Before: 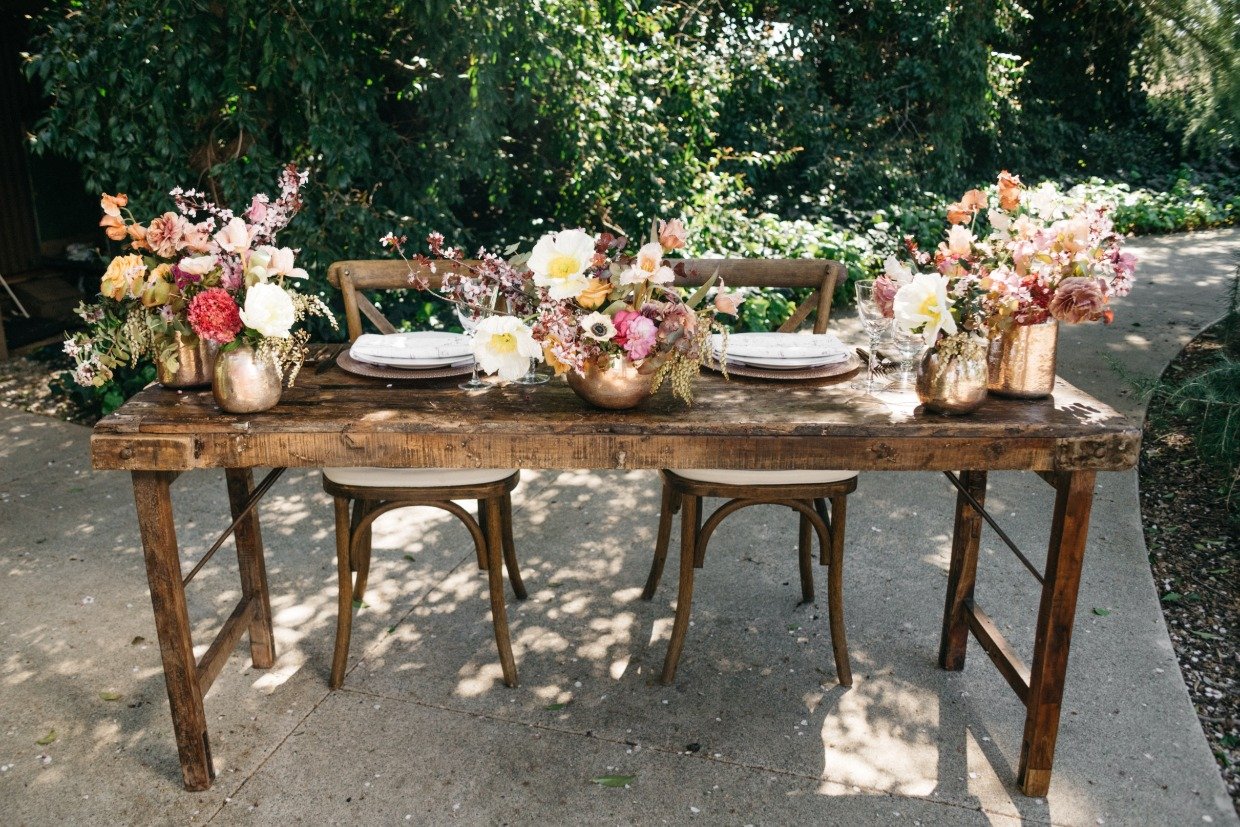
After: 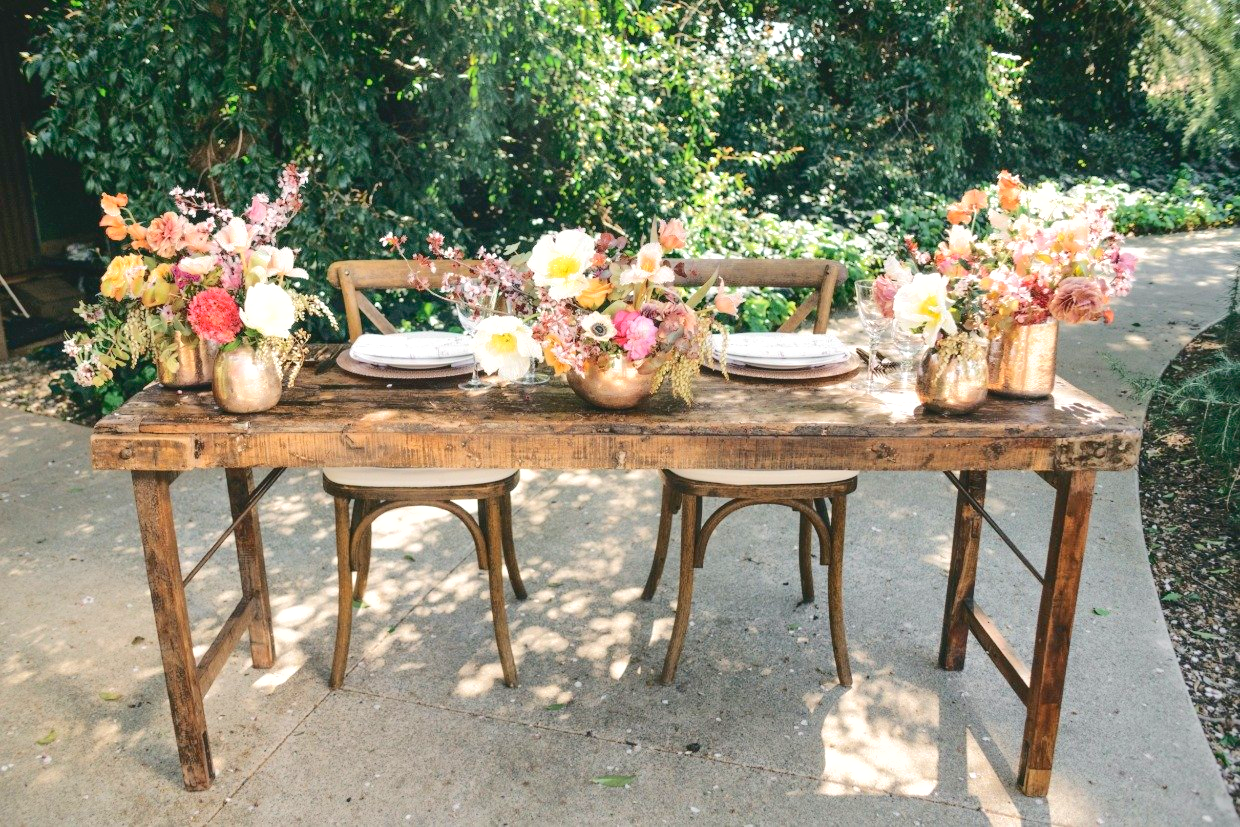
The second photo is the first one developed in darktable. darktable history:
tone equalizer: -8 EV 0.978 EV, -7 EV 0.983 EV, -6 EV 1.02 EV, -5 EV 1.01 EV, -4 EV 1.01 EV, -3 EV 0.755 EV, -2 EV 0.473 EV, -1 EV 0.265 EV, edges refinement/feathering 500, mask exposure compensation -1.57 EV, preserve details no
tone curve: curves: ch0 [(0, 0) (0.003, 0.046) (0.011, 0.052) (0.025, 0.059) (0.044, 0.069) (0.069, 0.084) (0.1, 0.107) (0.136, 0.133) (0.177, 0.171) (0.224, 0.216) (0.277, 0.293) (0.335, 0.371) (0.399, 0.481) (0.468, 0.577) (0.543, 0.662) (0.623, 0.749) (0.709, 0.831) (0.801, 0.891) (0.898, 0.942) (1, 1)], color space Lab, independent channels, preserve colors none
shadows and highlights: highlights -60.07
